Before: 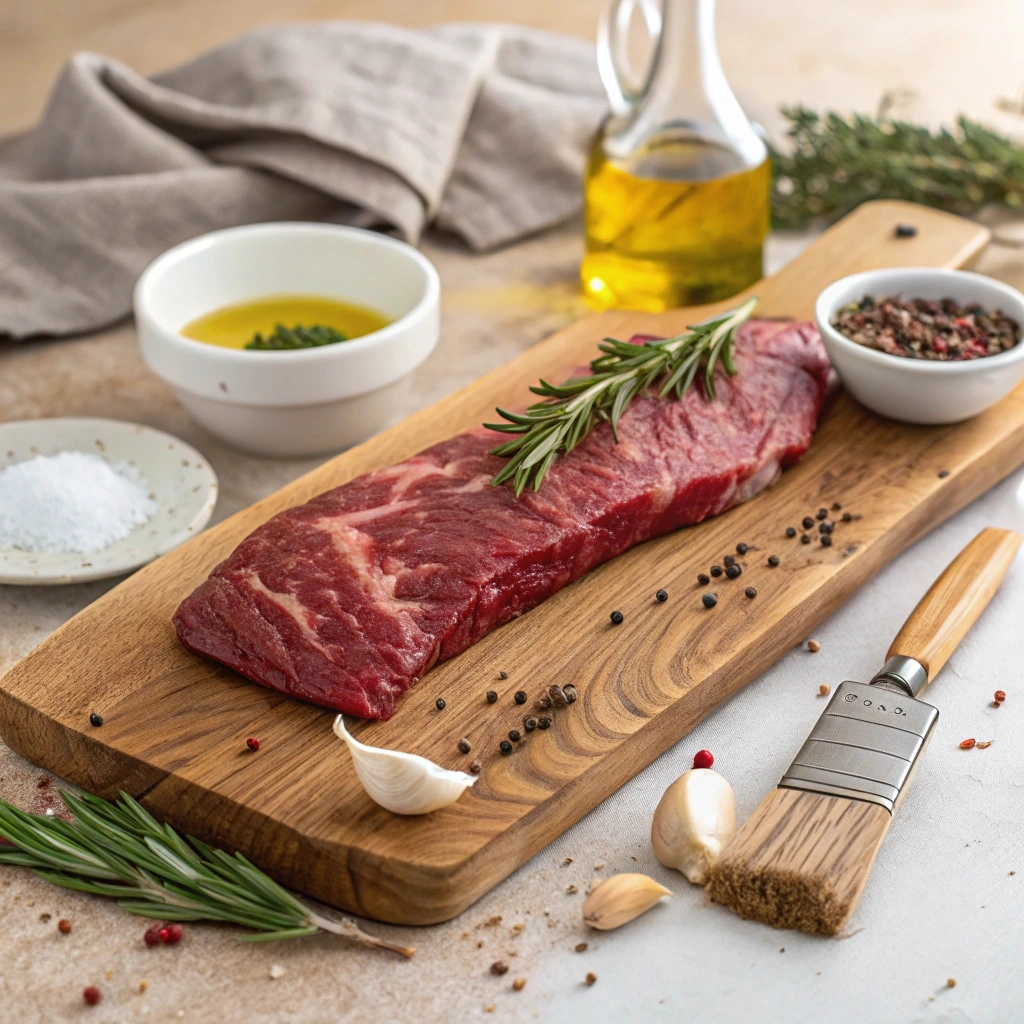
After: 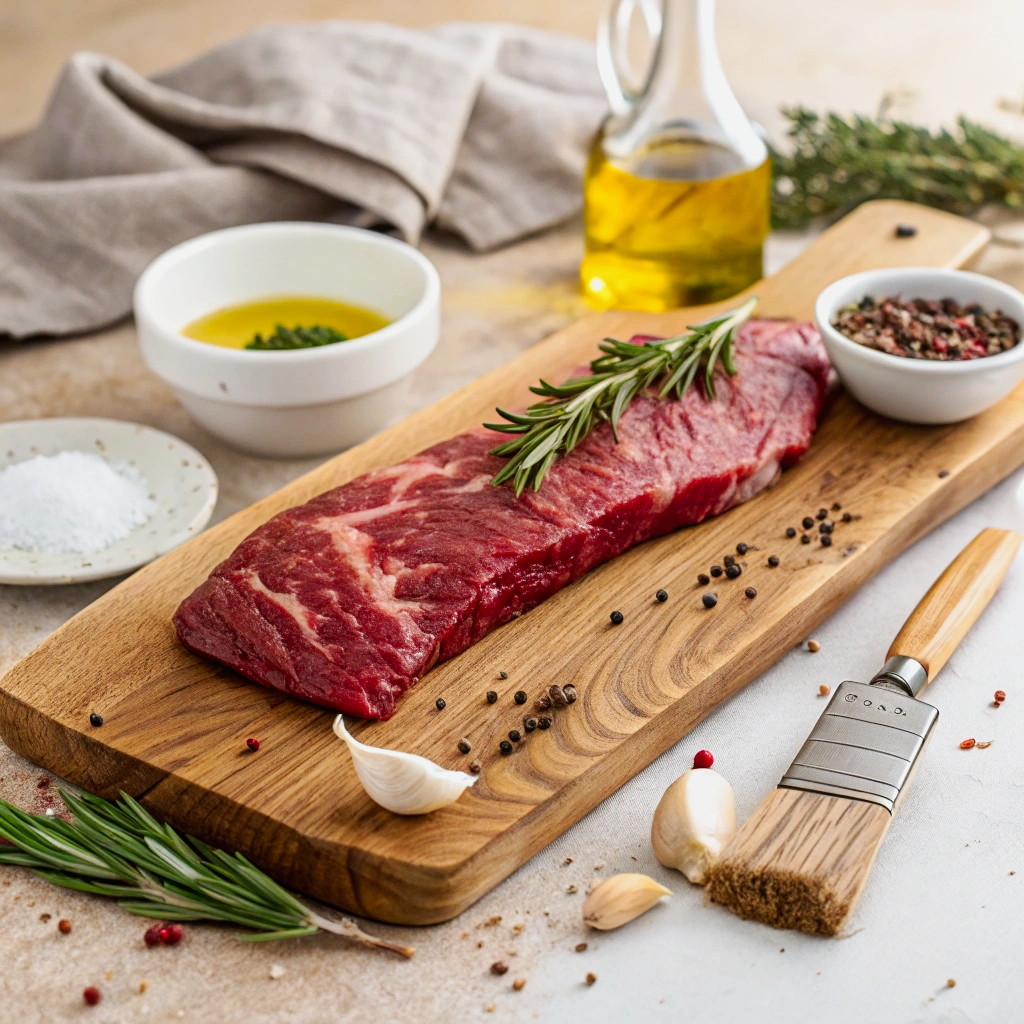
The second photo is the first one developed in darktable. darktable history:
tone curve: curves: ch0 [(0, 0) (0.058, 0.027) (0.214, 0.183) (0.304, 0.288) (0.51, 0.549) (0.658, 0.7) (0.741, 0.775) (0.844, 0.866) (0.986, 0.957)]; ch1 [(0, 0) (0.172, 0.123) (0.312, 0.296) (0.437, 0.429) (0.471, 0.469) (0.502, 0.5) (0.513, 0.515) (0.572, 0.603) (0.617, 0.653) (0.68, 0.724) (0.889, 0.924) (1, 1)]; ch2 [(0, 0) (0.411, 0.424) (0.489, 0.49) (0.502, 0.5) (0.517, 0.519) (0.549, 0.578) (0.604, 0.628) (0.693, 0.686) (1, 1)], preserve colors none
